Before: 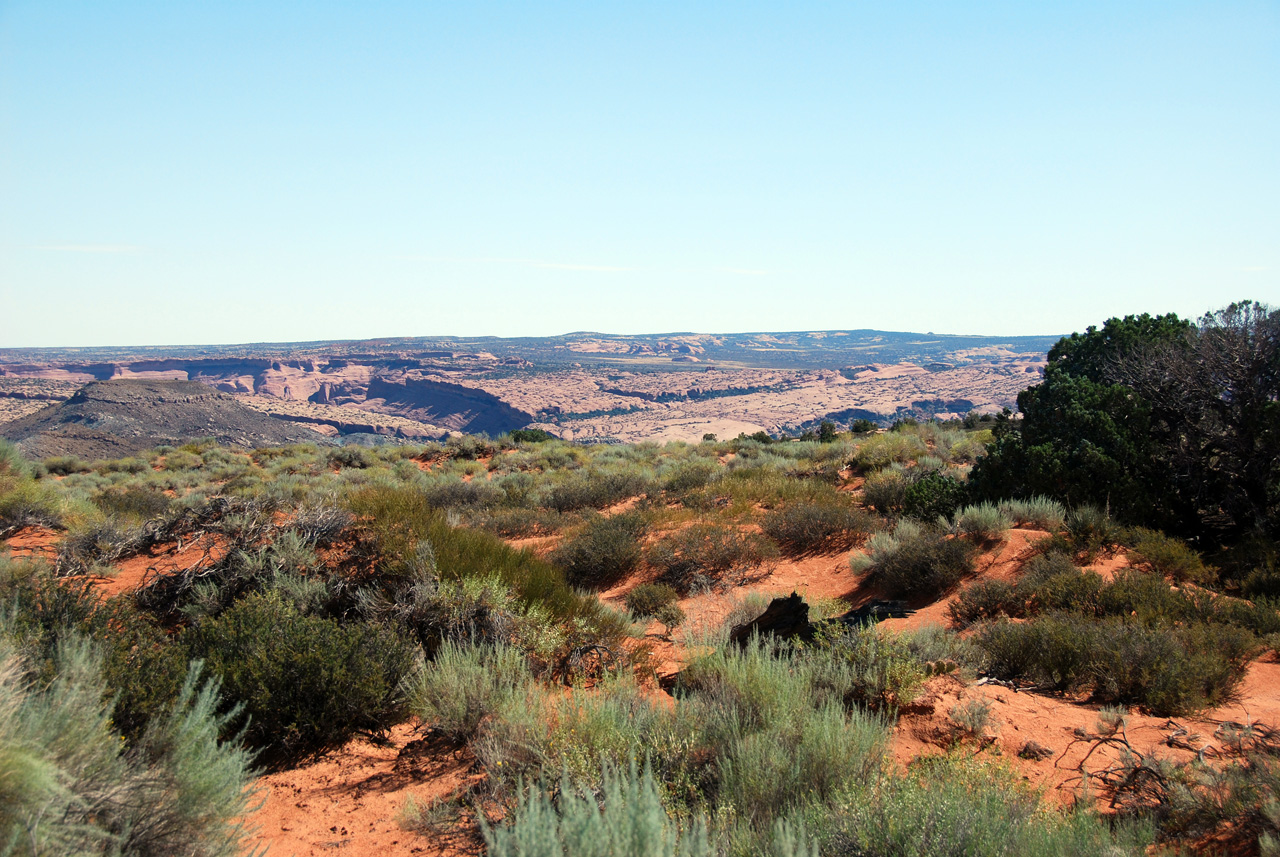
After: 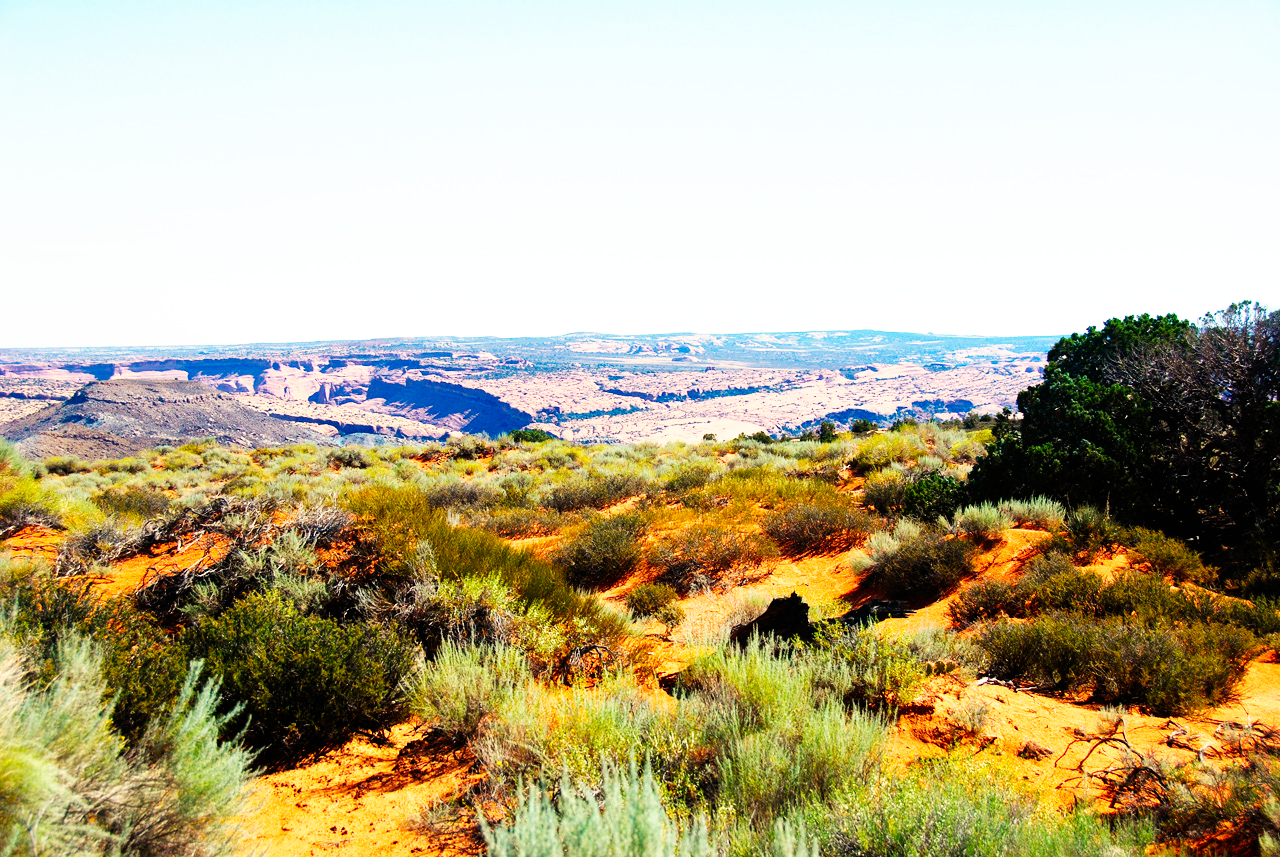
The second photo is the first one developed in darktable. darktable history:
color balance rgb: power › hue 206.32°, perceptual saturation grading › global saturation 29.913%, global vibrance 20%
exposure: black level correction 0.002, compensate highlight preservation false
shadows and highlights: shadows 37.81, highlights -27.24, soften with gaussian
base curve: curves: ch0 [(0, 0) (0.007, 0.004) (0.027, 0.03) (0.046, 0.07) (0.207, 0.54) (0.442, 0.872) (0.673, 0.972) (1, 1)], preserve colors none
